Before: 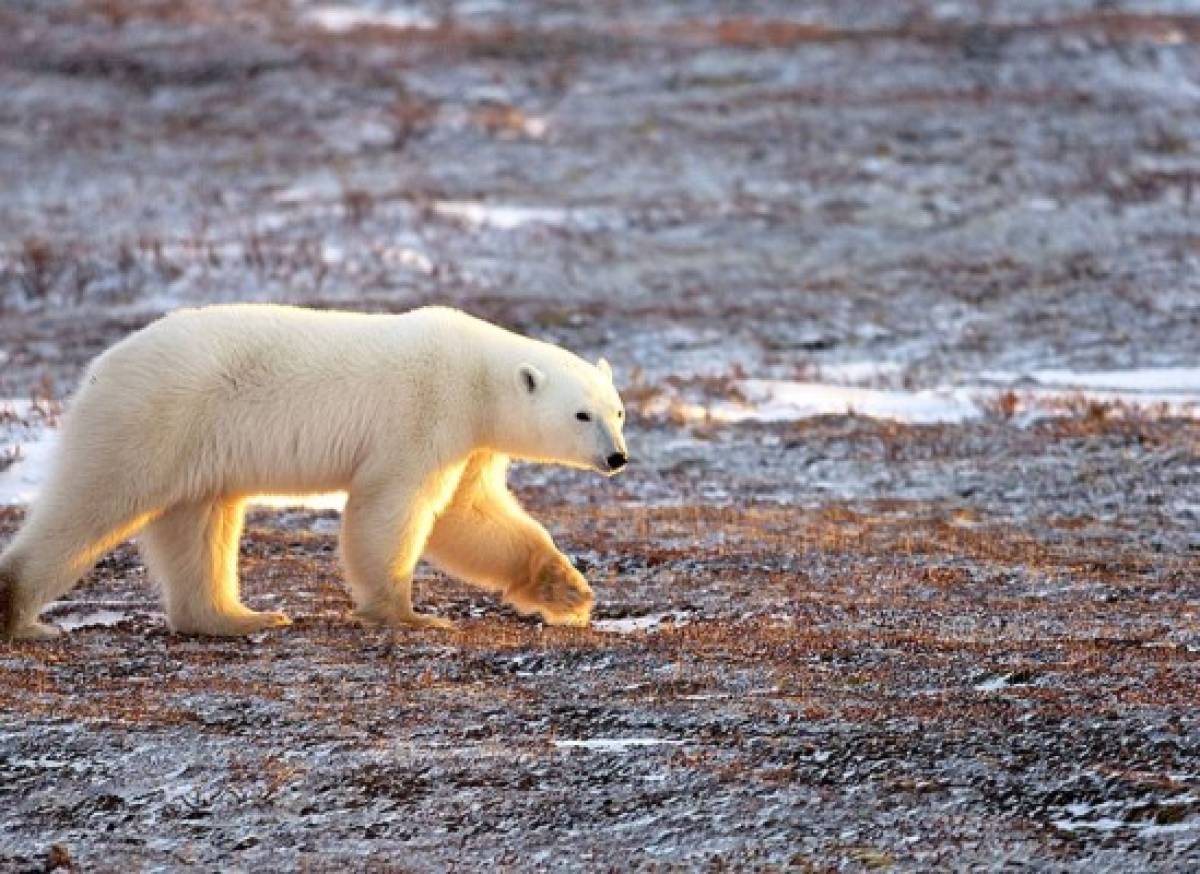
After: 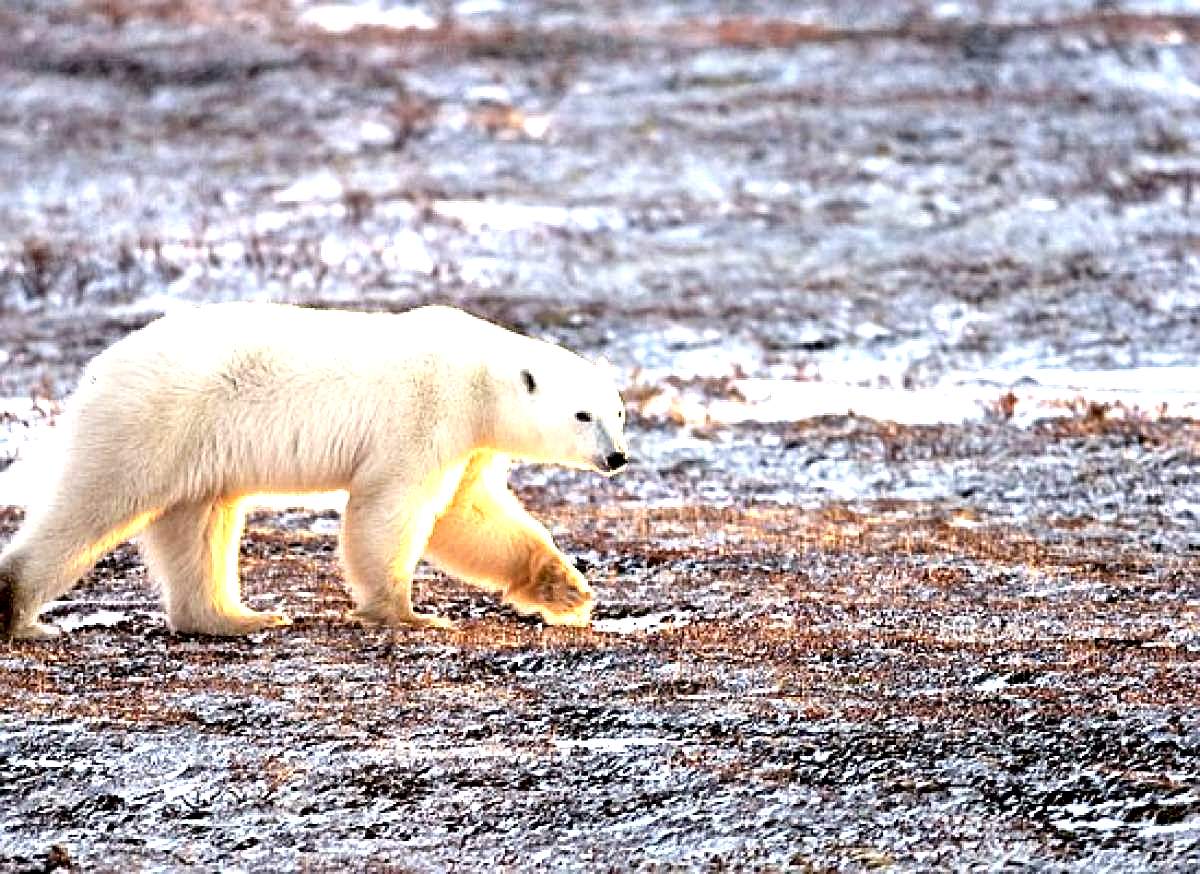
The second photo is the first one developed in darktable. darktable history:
sharpen: on, module defaults
contrast equalizer: y [[0.545, 0.572, 0.59, 0.59, 0.571, 0.545], [0.5 ×6], [0.5 ×6], [0 ×6], [0 ×6]]
tone equalizer: -8 EV -1.09 EV, -7 EV -1.03 EV, -6 EV -0.868 EV, -5 EV -0.613 EV, -3 EV 0.576 EV, -2 EV 0.874 EV, -1 EV 1 EV, +0 EV 1.08 EV
